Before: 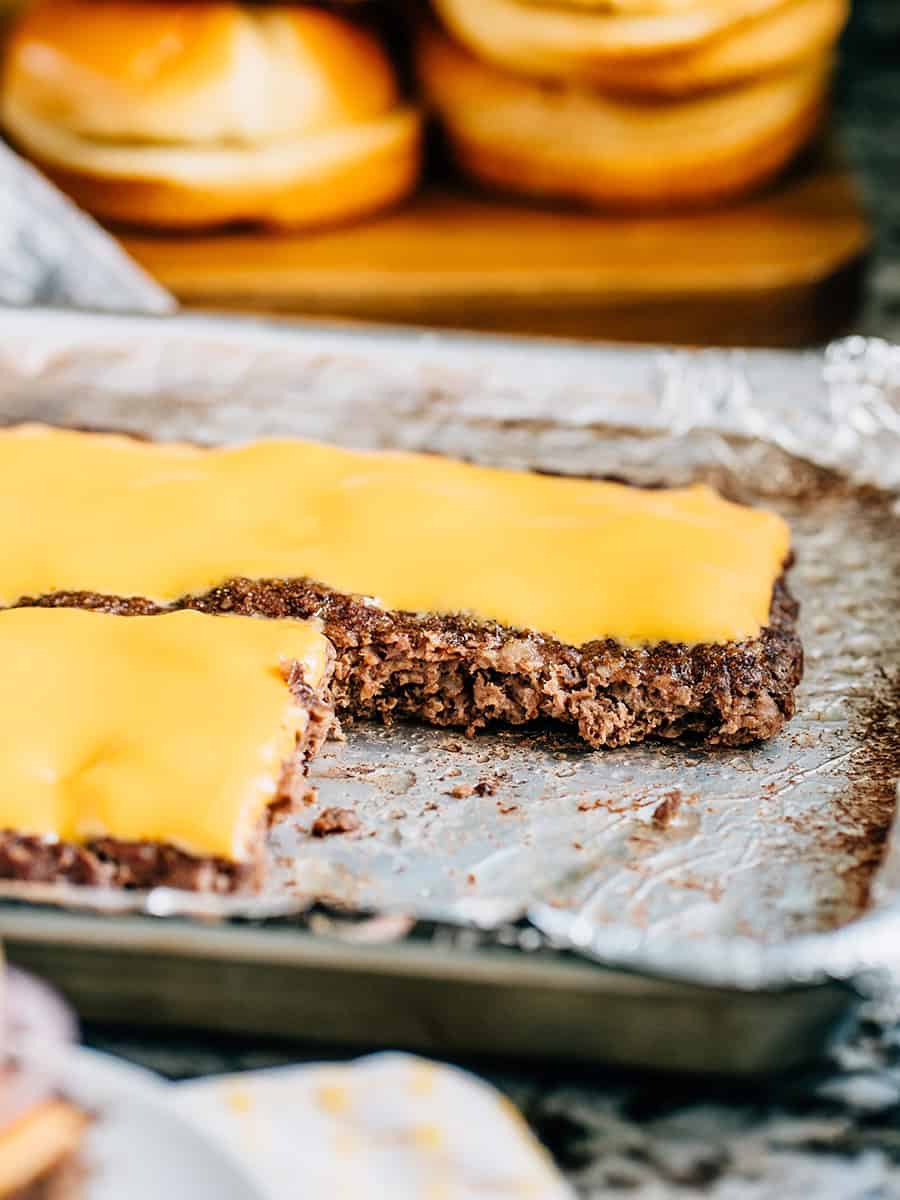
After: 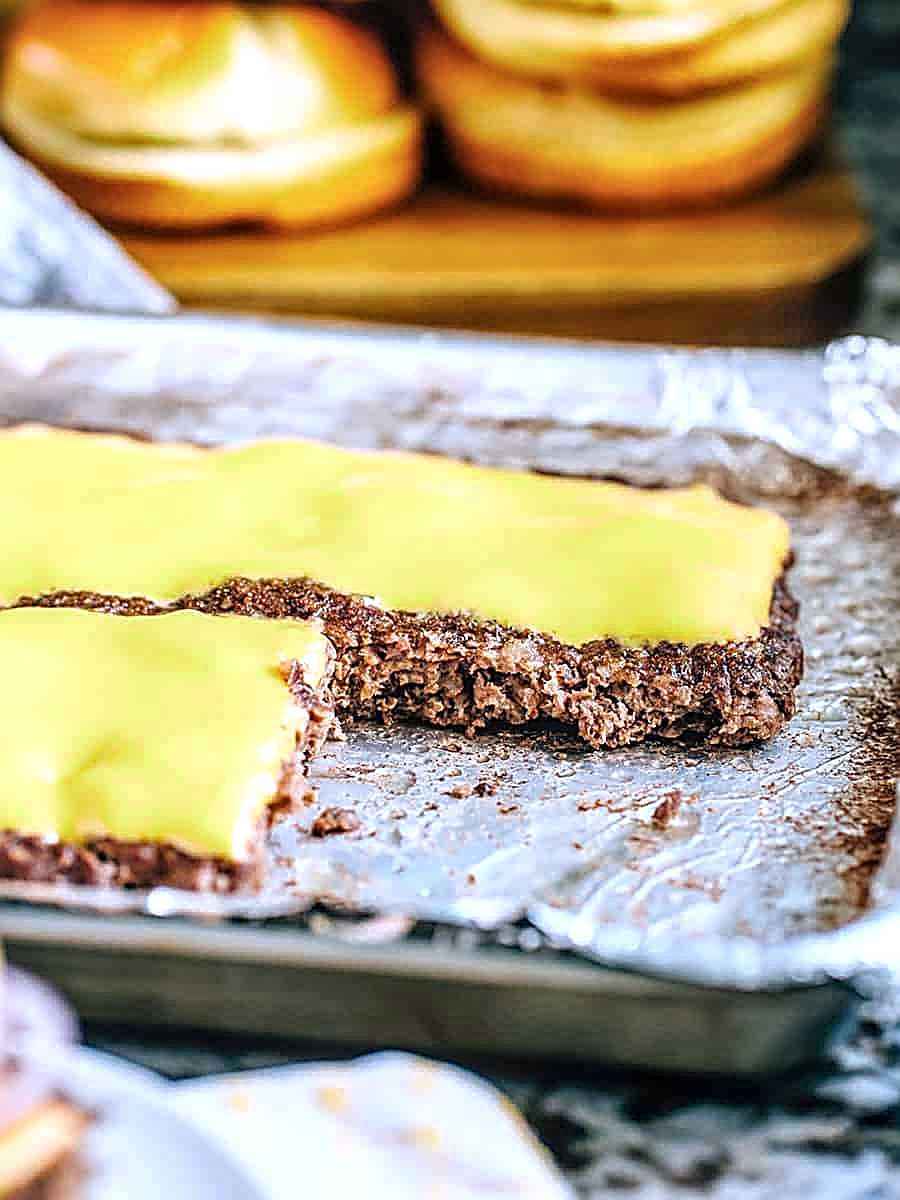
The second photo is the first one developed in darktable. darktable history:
shadows and highlights: shadows 25.27, highlights -24.73
exposure: exposure 0.371 EV, compensate highlight preservation false
sharpen: amount 0.889
color zones: curves: ch2 [(0, 0.5) (0.143, 0.517) (0.286, 0.571) (0.429, 0.522) (0.571, 0.5) (0.714, 0.5) (0.857, 0.5) (1, 0.5)]
local contrast: on, module defaults
color calibration: illuminant custom, x 0.372, y 0.382, temperature 4279.19 K, gamut compression 1.64
